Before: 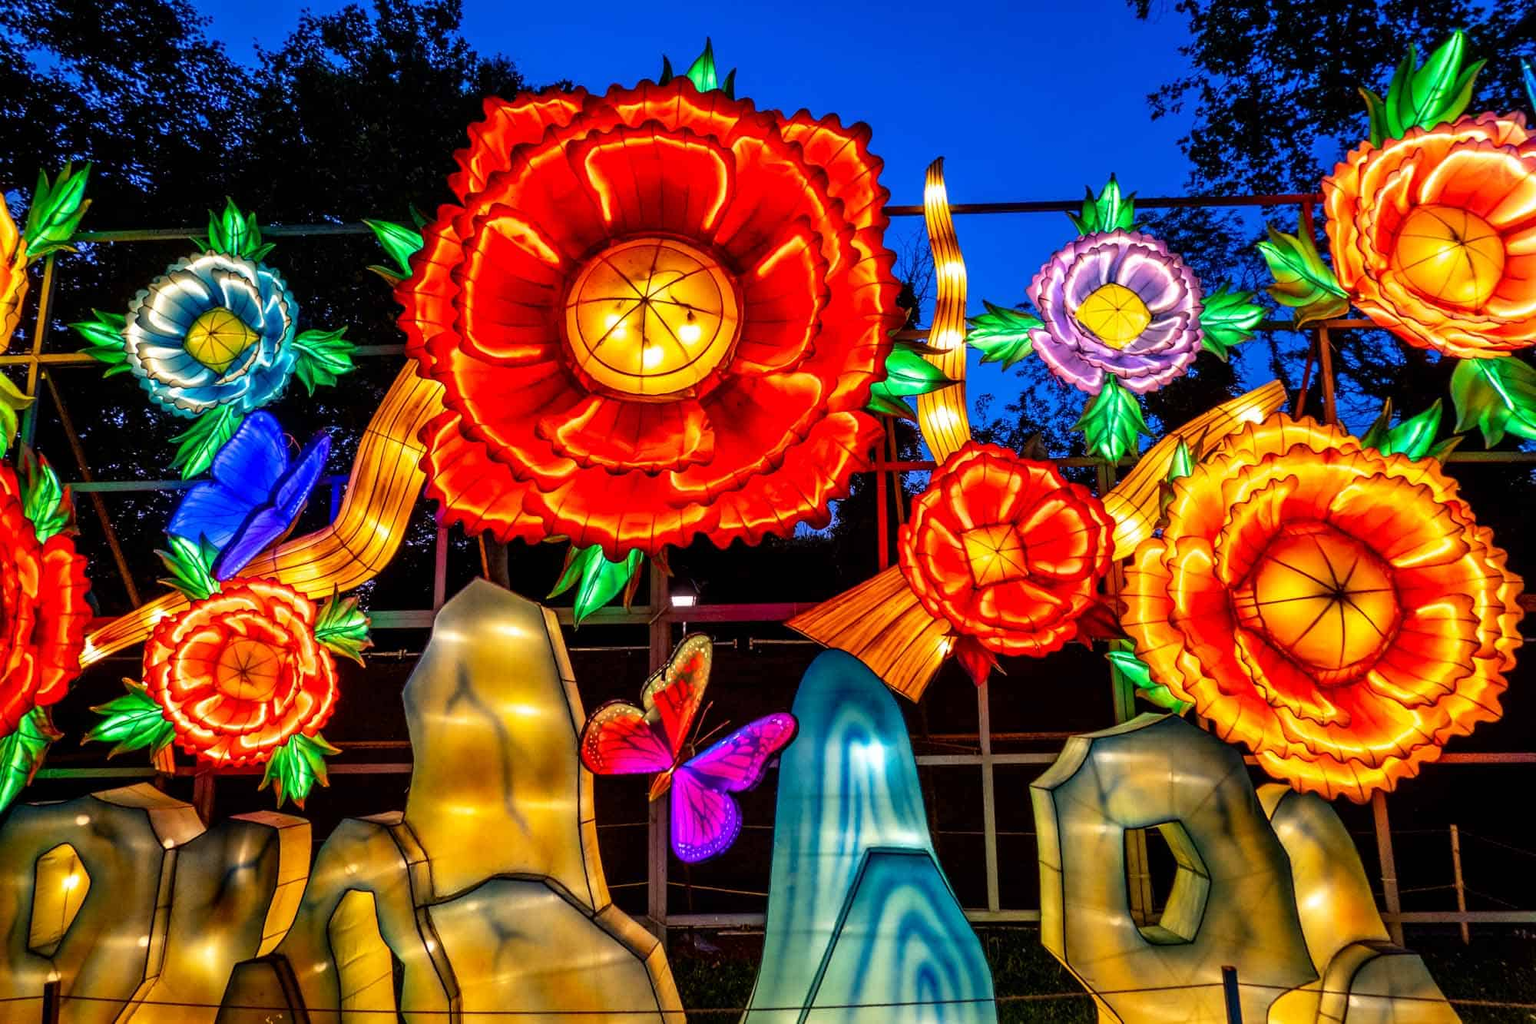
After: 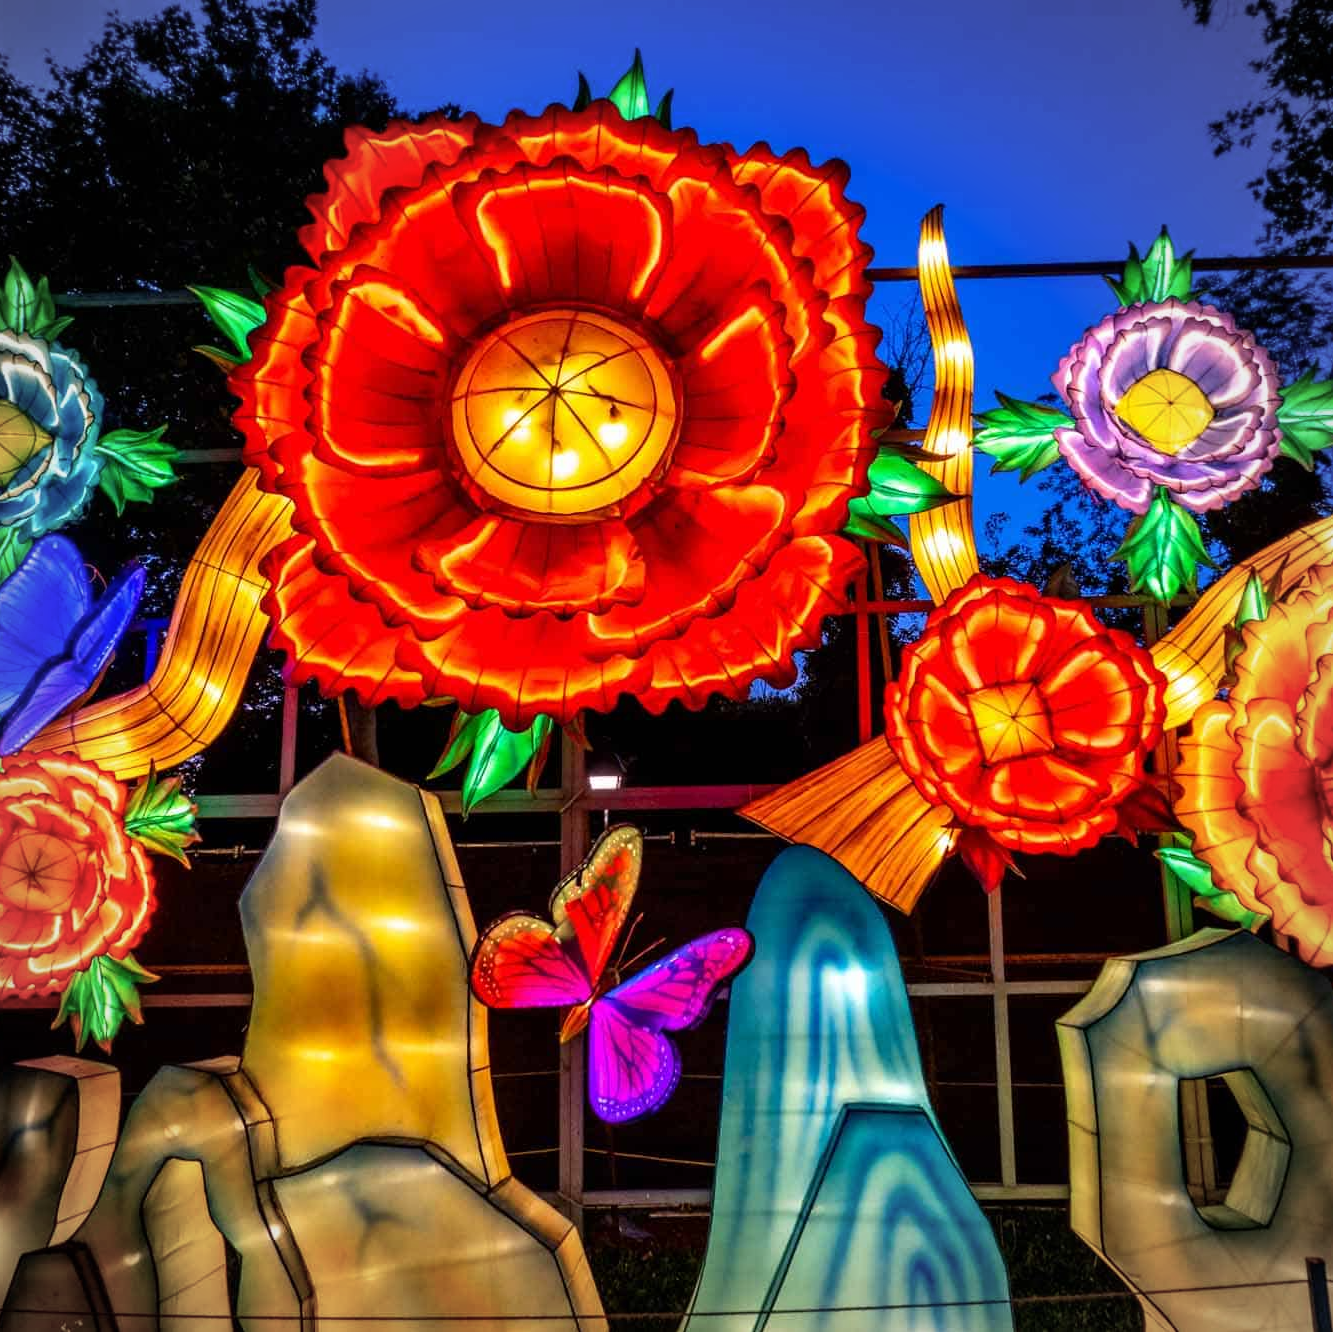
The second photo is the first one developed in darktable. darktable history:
crop and rotate: left 14.292%, right 19.041%
vignetting: fall-off radius 60.92%
